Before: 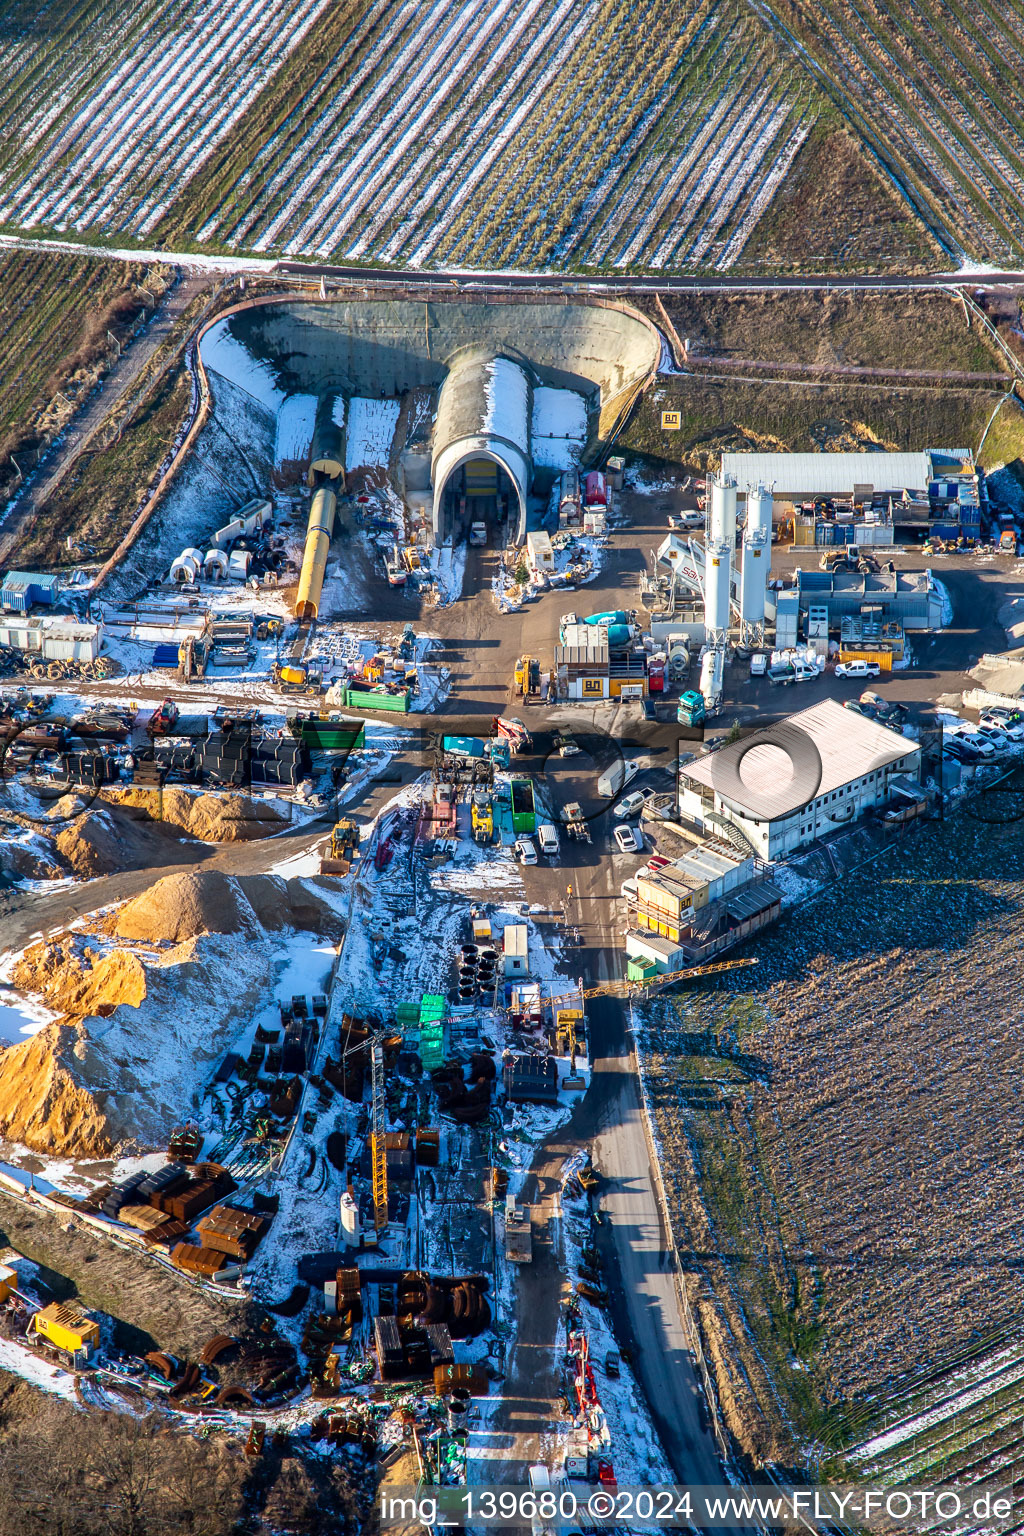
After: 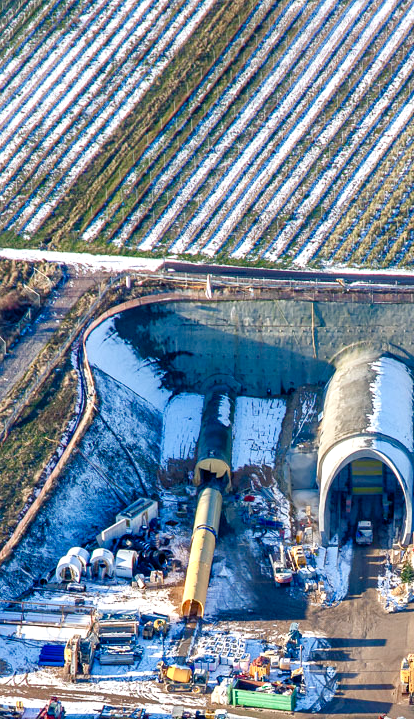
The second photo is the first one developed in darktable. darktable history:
color balance rgb: shadows lift › chroma 7.247%, shadows lift › hue 244.01°, perceptual saturation grading › global saturation 20%, perceptual saturation grading › highlights -49.915%, perceptual saturation grading › shadows 25.641%
exposure: black level correction 0.001, exposure 0.298 EV, compensate highlight preservation false
crop and rotate: left 11.185%, top 0.111%, right 48.372%, bottom 53.076%
